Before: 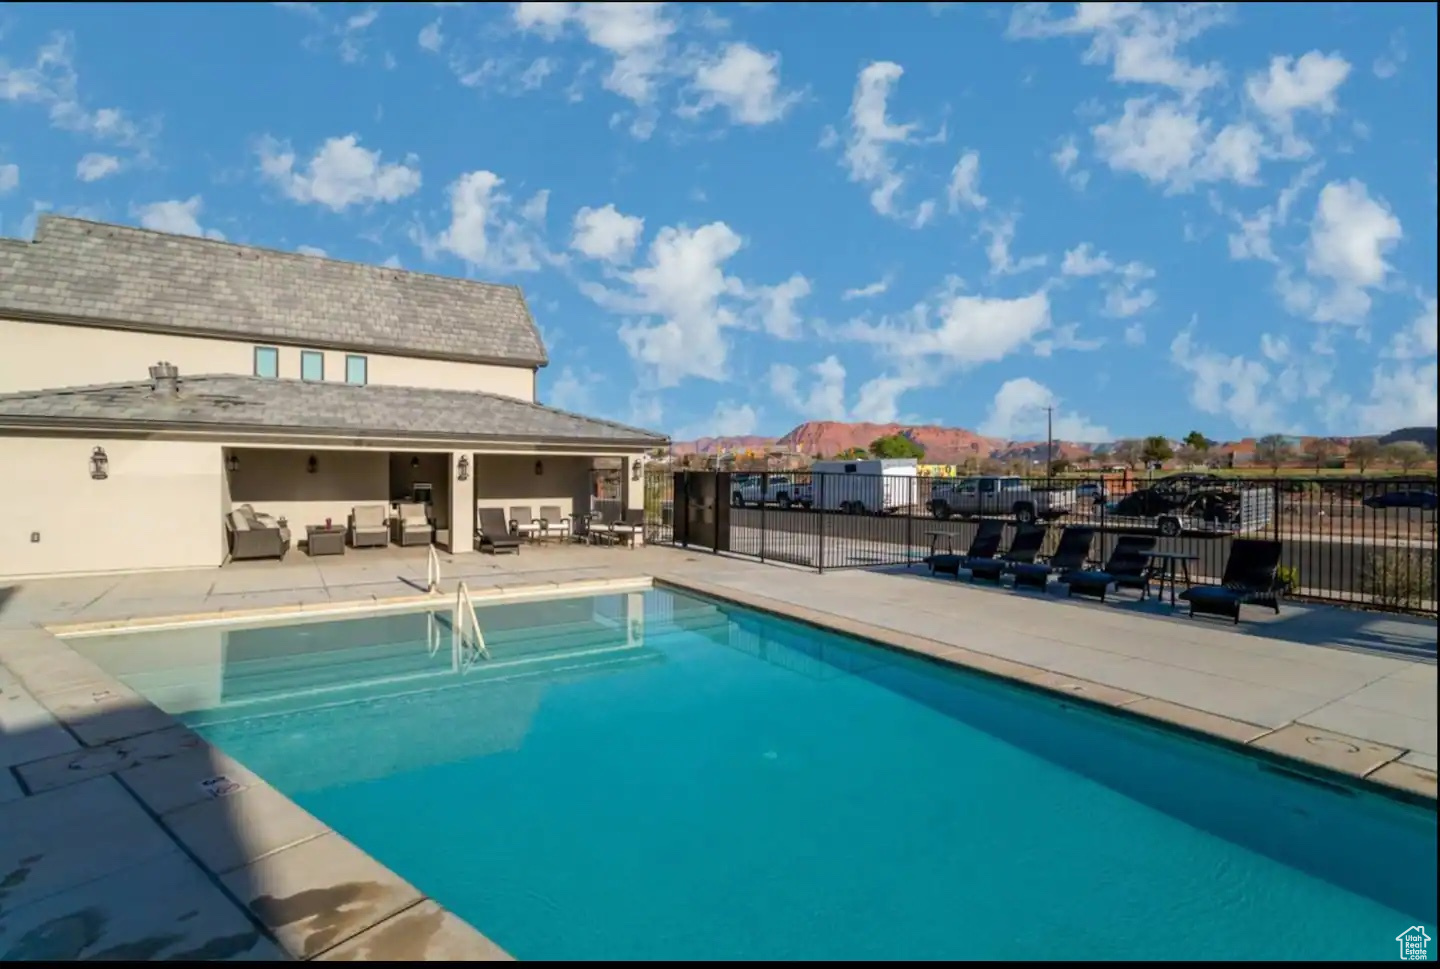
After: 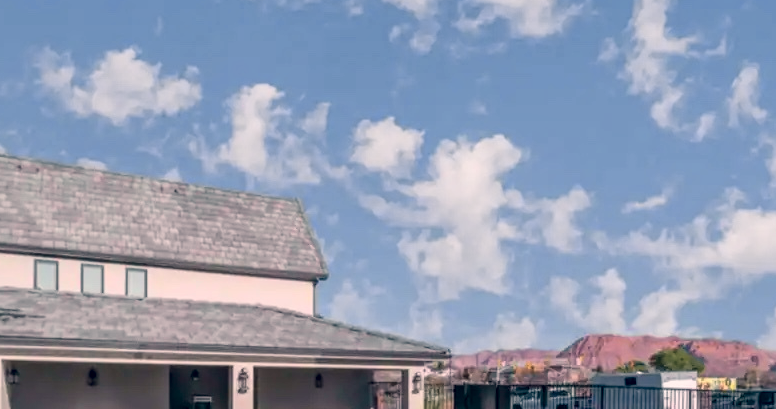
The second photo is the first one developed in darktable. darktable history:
color correction: highlights a* 14.46, highlights b* 5.85, shadows a* -5.53, shadows b* -15.24, saturation 0.85
crop: left 15.306%, top 9.065%, right 30.789%, bottom 48.638%
local contrast: on, module defaults
tone curve: curves: ch0 [(0, 0) (0.822, 0.825) (0.994, 0.955)]; ch1 [(0, 0) (0.226, 0.261) (0.383, 0.397) (0.46, 0.46) (0.498, 0.479) (0.524, 0.523) (0.578, 0.575) (1, 1)]; ch2 [(0, 0) (0.438, 0.456) (0.5, 0.498) (0.547, 0.515) (0.597, 0.58) (0.629, 0.603) (1, 1)], color space Lab, independent channels, preserve colors none
